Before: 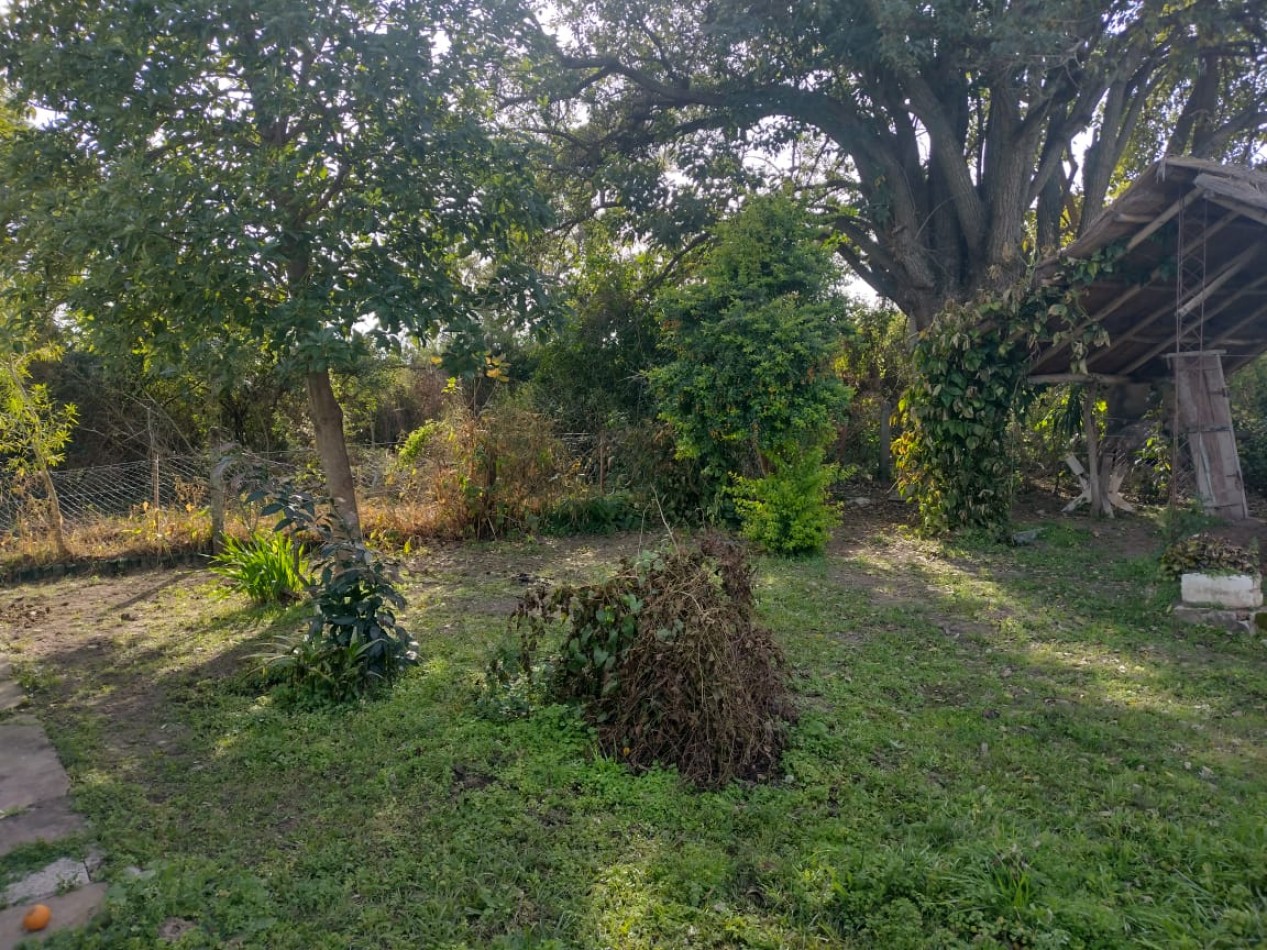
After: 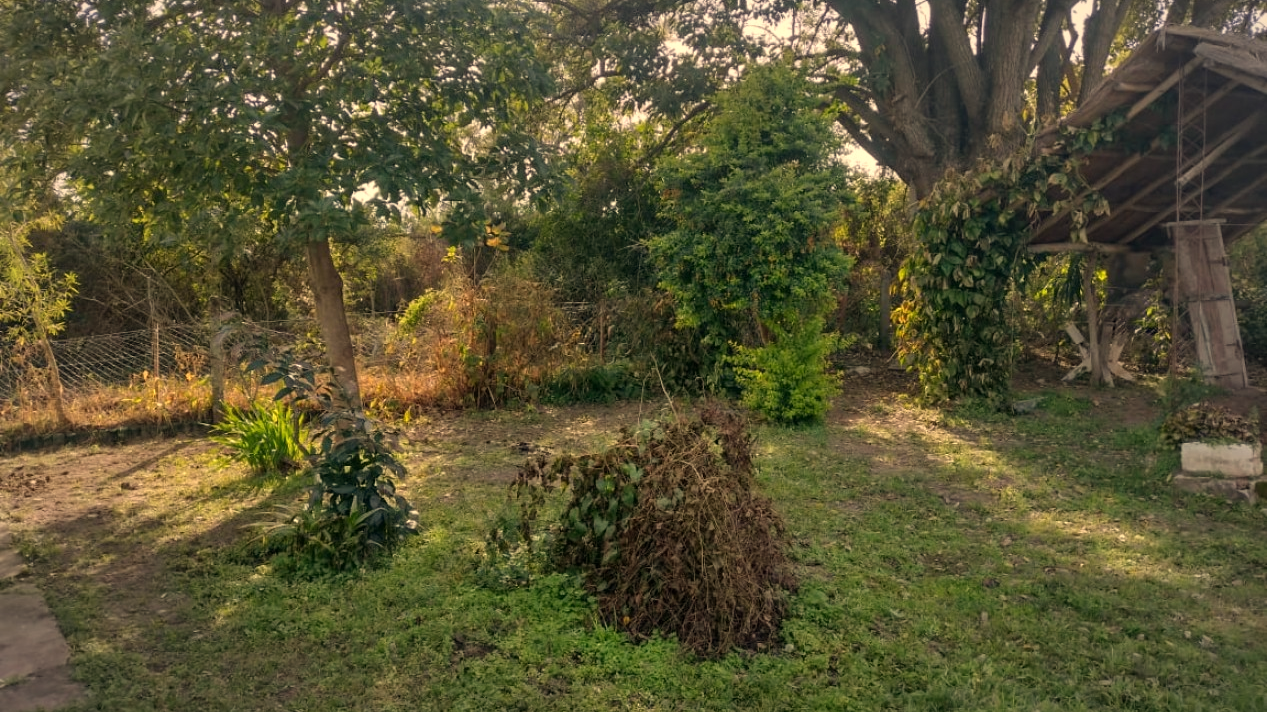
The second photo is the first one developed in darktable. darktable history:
white balance: red 1.138, green 0.996, blue 0.812
vignetting: fall-off radius 100%, width/height ratio 1.337
crop: top 13.819%, bottom 11.169%
